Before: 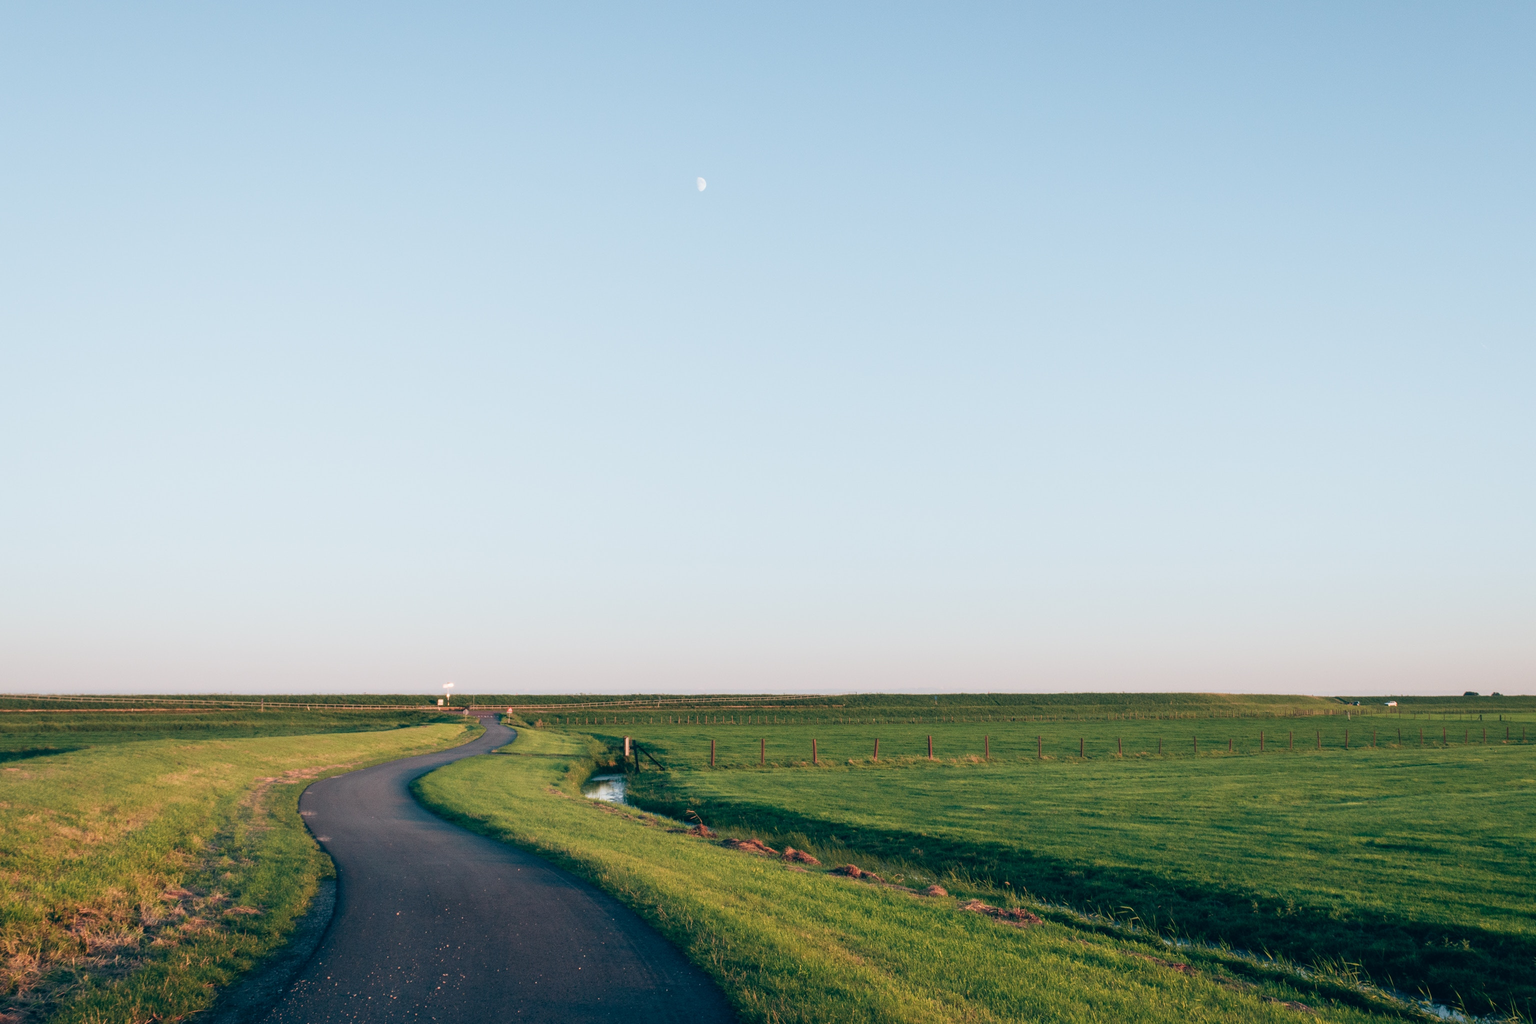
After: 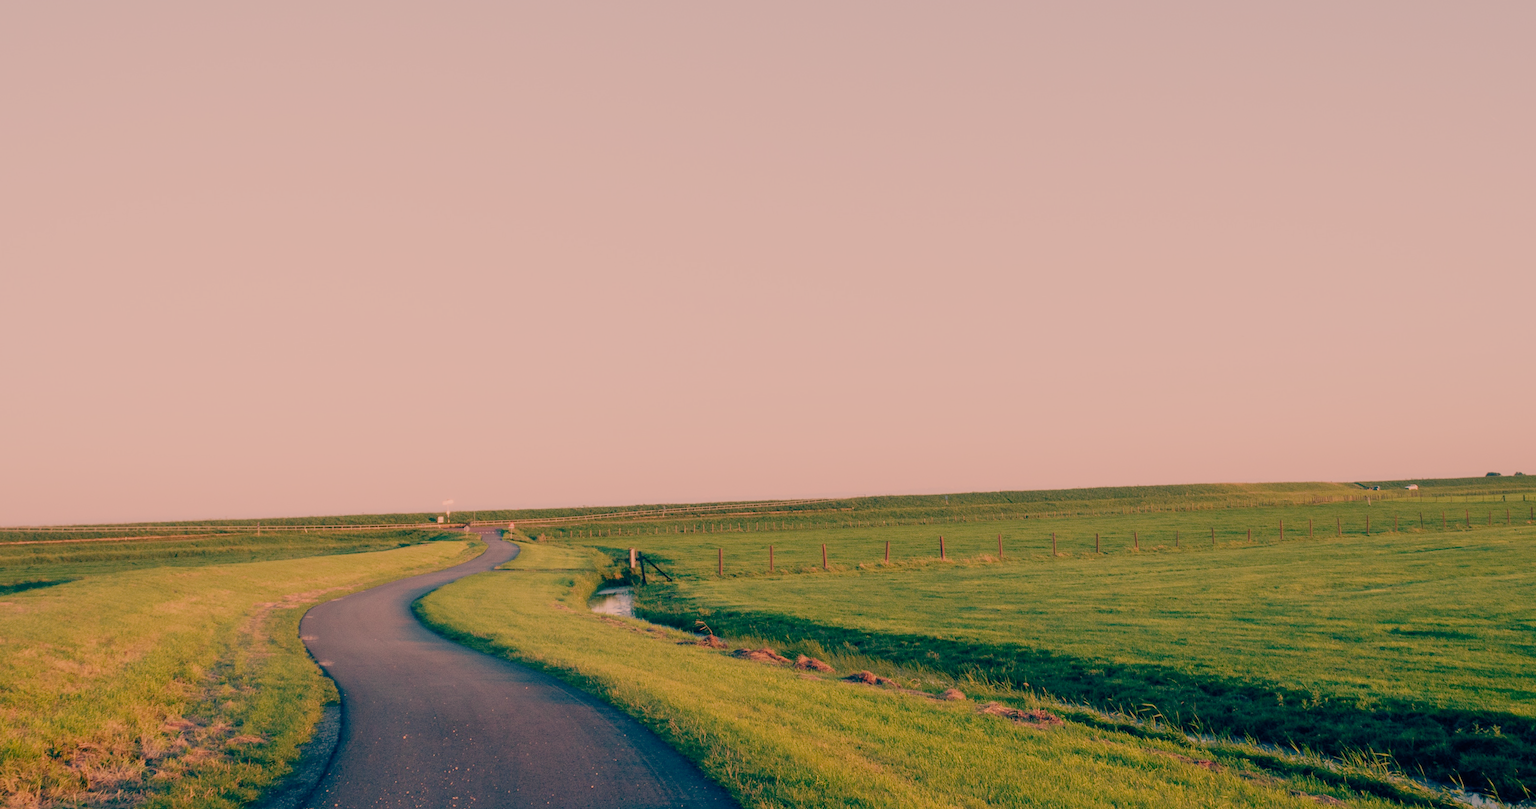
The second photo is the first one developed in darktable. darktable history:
crop and rotate: top 18.507%
exposure: black level correction 0, exposure 0.5 EV, compensate highlight preservation false
color correction: highlights a* 21.16, highlights b* 19.61
rotate and perspective: rotation -2°, crop left 0.022, crop right 0.978, crop top 0.049, crop bottom 0.951
filmic rgb: black relative exposure -7 EV, white relative exposure 6 EV, threshold 3 EV, target black luminance 0%, hardness 2.73, latitude 61.22%, contrast 0.691, highlights saturation mix 10%, shadows ↔ highlights balance -0.073%, preserve chrominance no, color science v4 (2020), iterations of high-quality reconstruction 10, contrast in shadows soft, contrast in highlights soft, enable highlight reconstruction true
